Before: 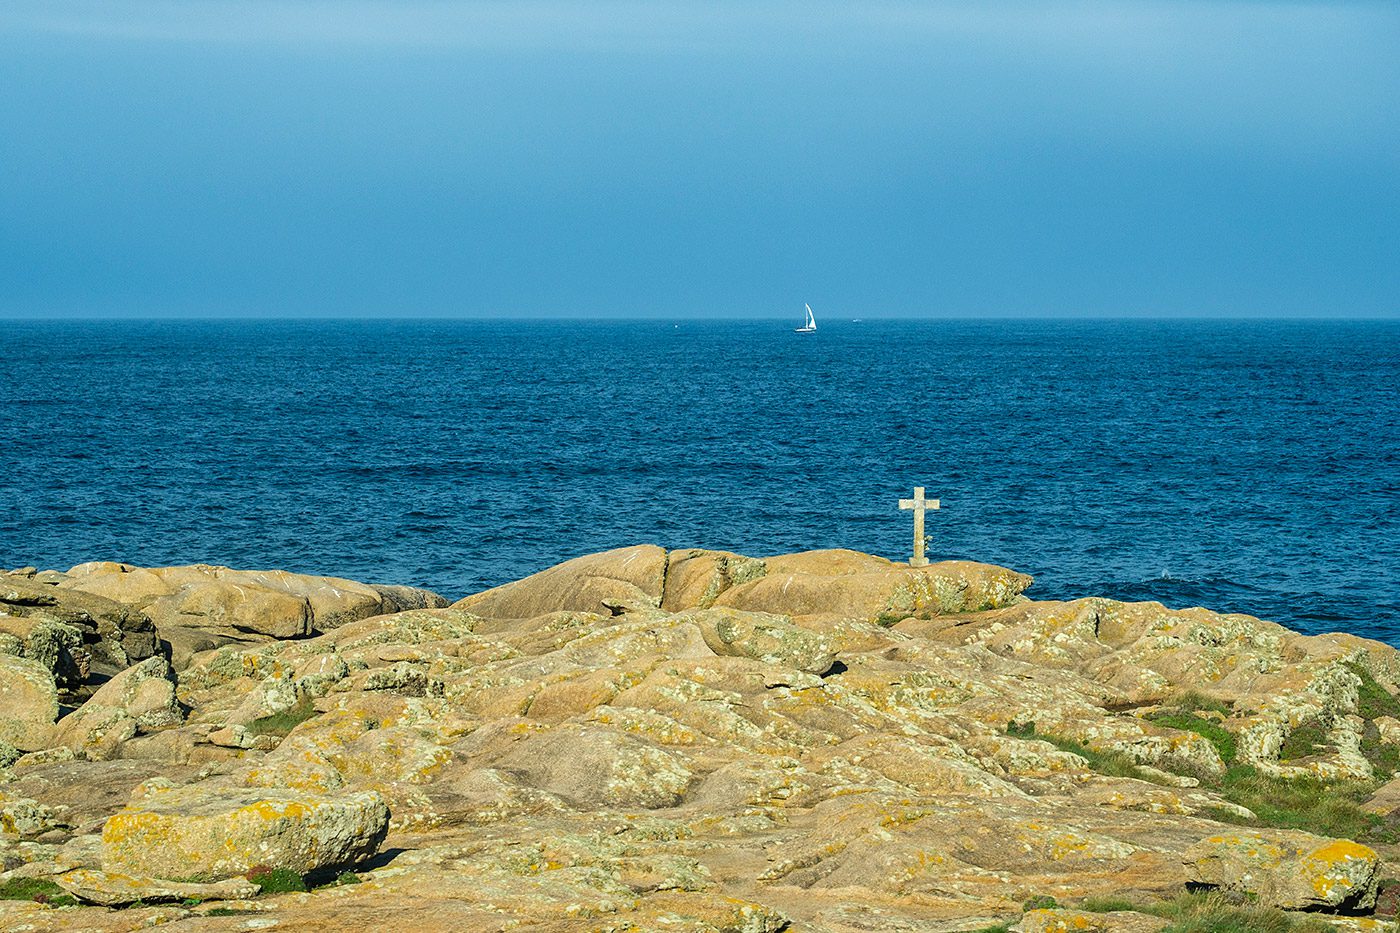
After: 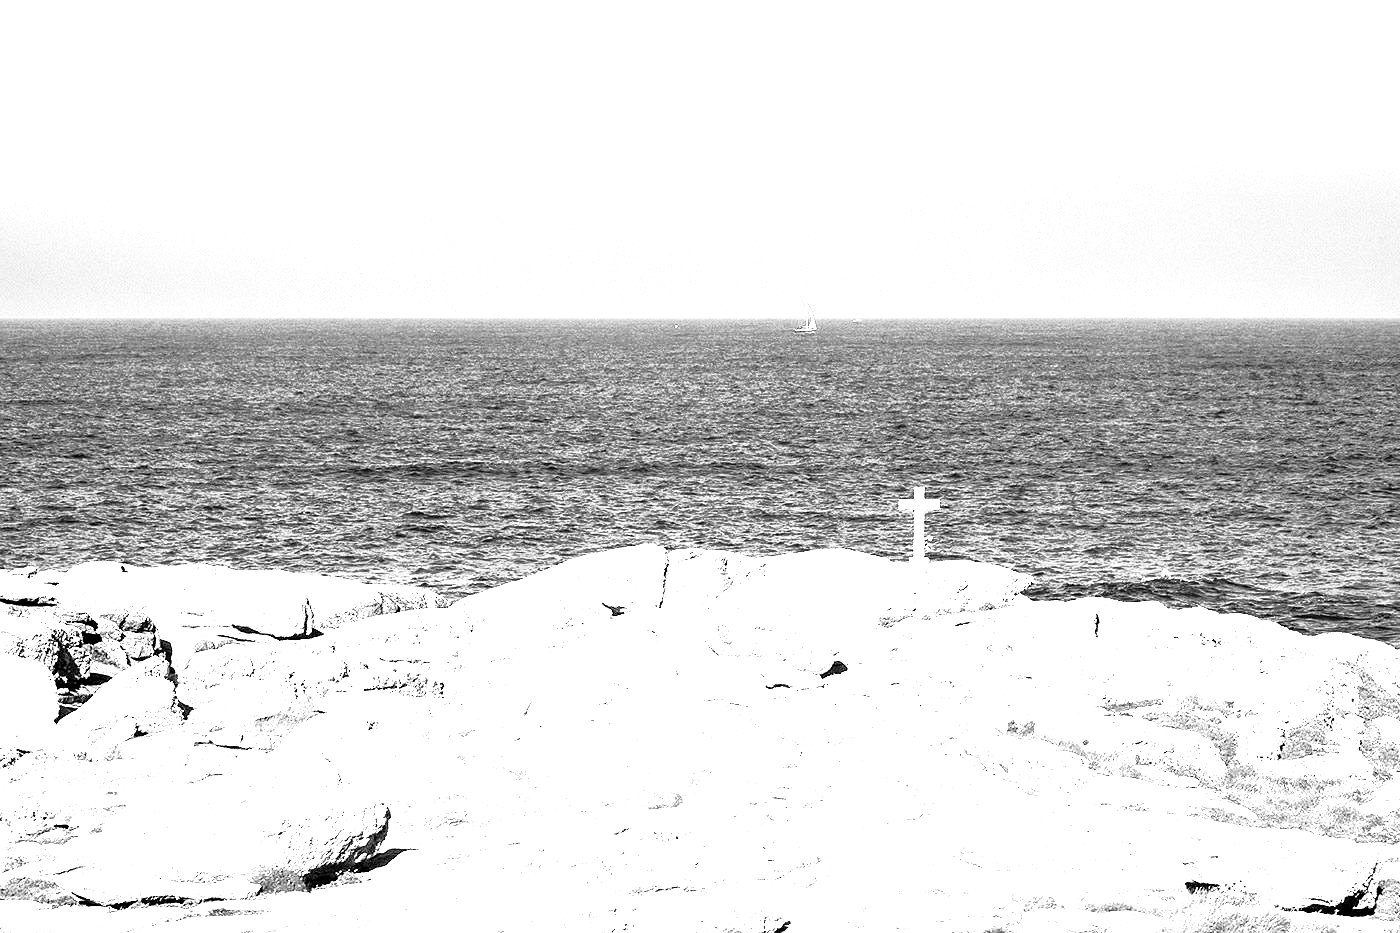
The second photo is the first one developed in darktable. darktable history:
white balance: red 2.421, blue 1.533
exposure: black level correction -0.023, exposure 1.397 EV, compensate highlight preservation false
base curve: curves: ch0 [(0, 0.007) (0.028, 0.063) (0.121, 0.311) (0.46, 0.743) (0.859, 0.957) (1, 1)], preserve colors none
monochrome: size 3.1
color correction: highlights a* 1.12, highlights b* 24.26, shadows a* 15.58, shadows b* 24.26
zone system: zone [-1 ×6, 0.602, -1 ×18]
color zones: curves: ch0 [(0, 0.465) (0.092, 0.596) (0.289, 0.464) (0.429, 0.453) (0.571, 0.464) (0.714, 0.455) (0.857, 0.462) (1, 0.465)]
levels: levels [0.514, 0.759, 1]
